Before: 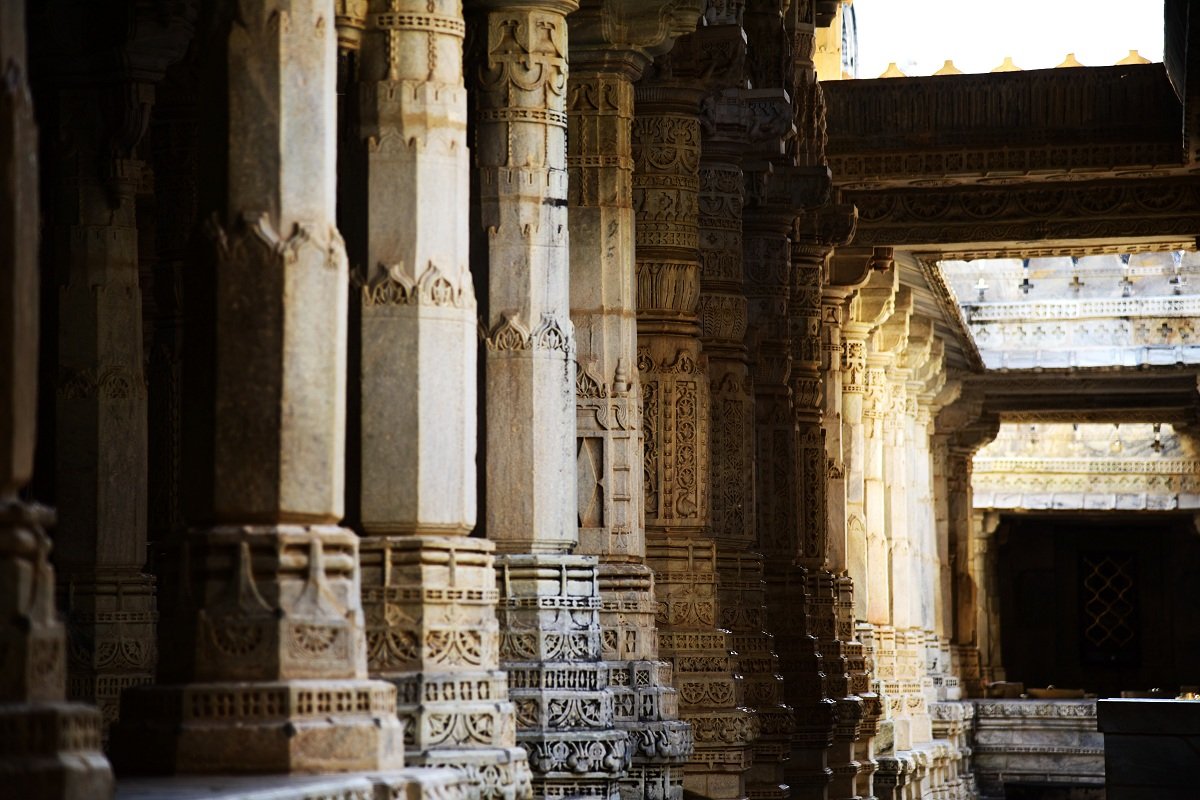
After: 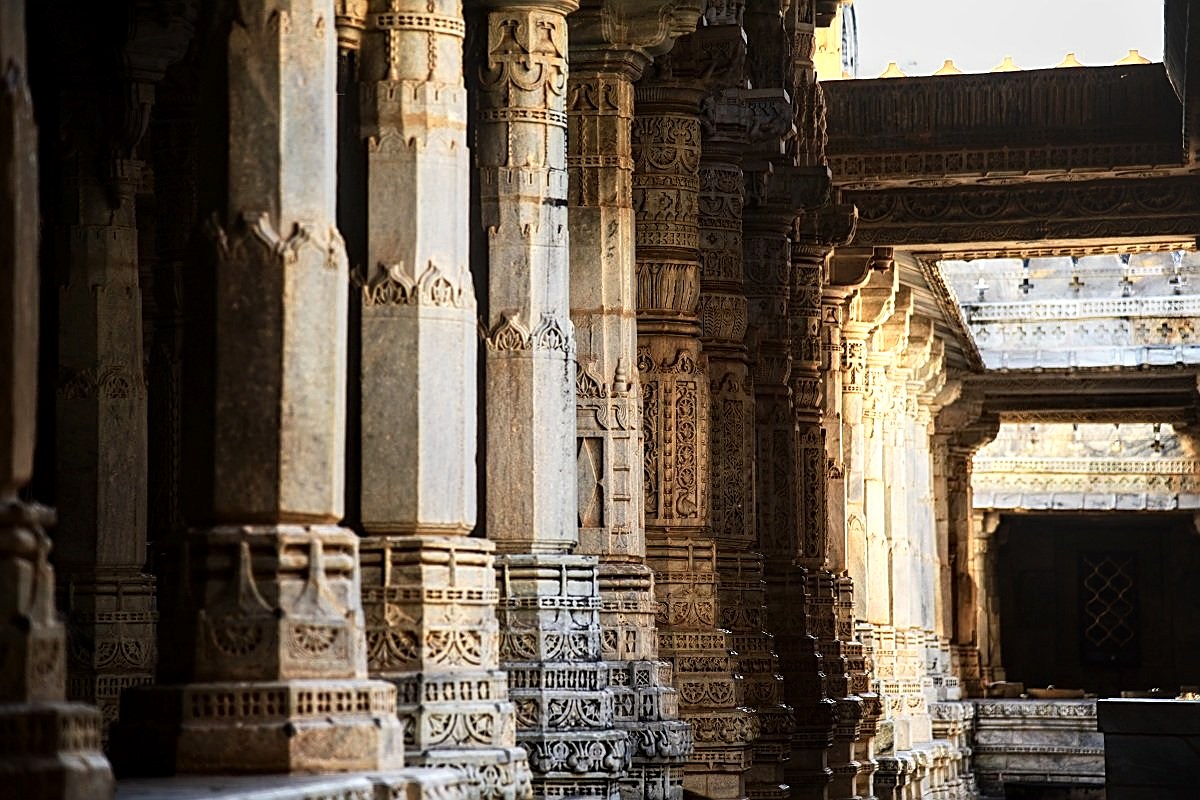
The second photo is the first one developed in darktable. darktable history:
sharpen: on, module defaults
color zones: curves: ch0 [(0.018, 0.548) (0.197, 0.654) (0.425, 0.447) (0.605, 0.658) (0.732, 0.579)]; ch1 [(0.105, 0.531) (0.224, 0.531) (0.386, 0.39) (0.618, 0.456) (0.732, 0.456) (0.956, 0.421)]; ch2 [(0.039, 0.583) (0.215, 0.465) (0.399, 0.544) (0.465, 0.548) (0.614, 0.447) (0.724, 0.43) (0.882, 0.623) (0.956, 0.632)]
local contrast: detail 130%
